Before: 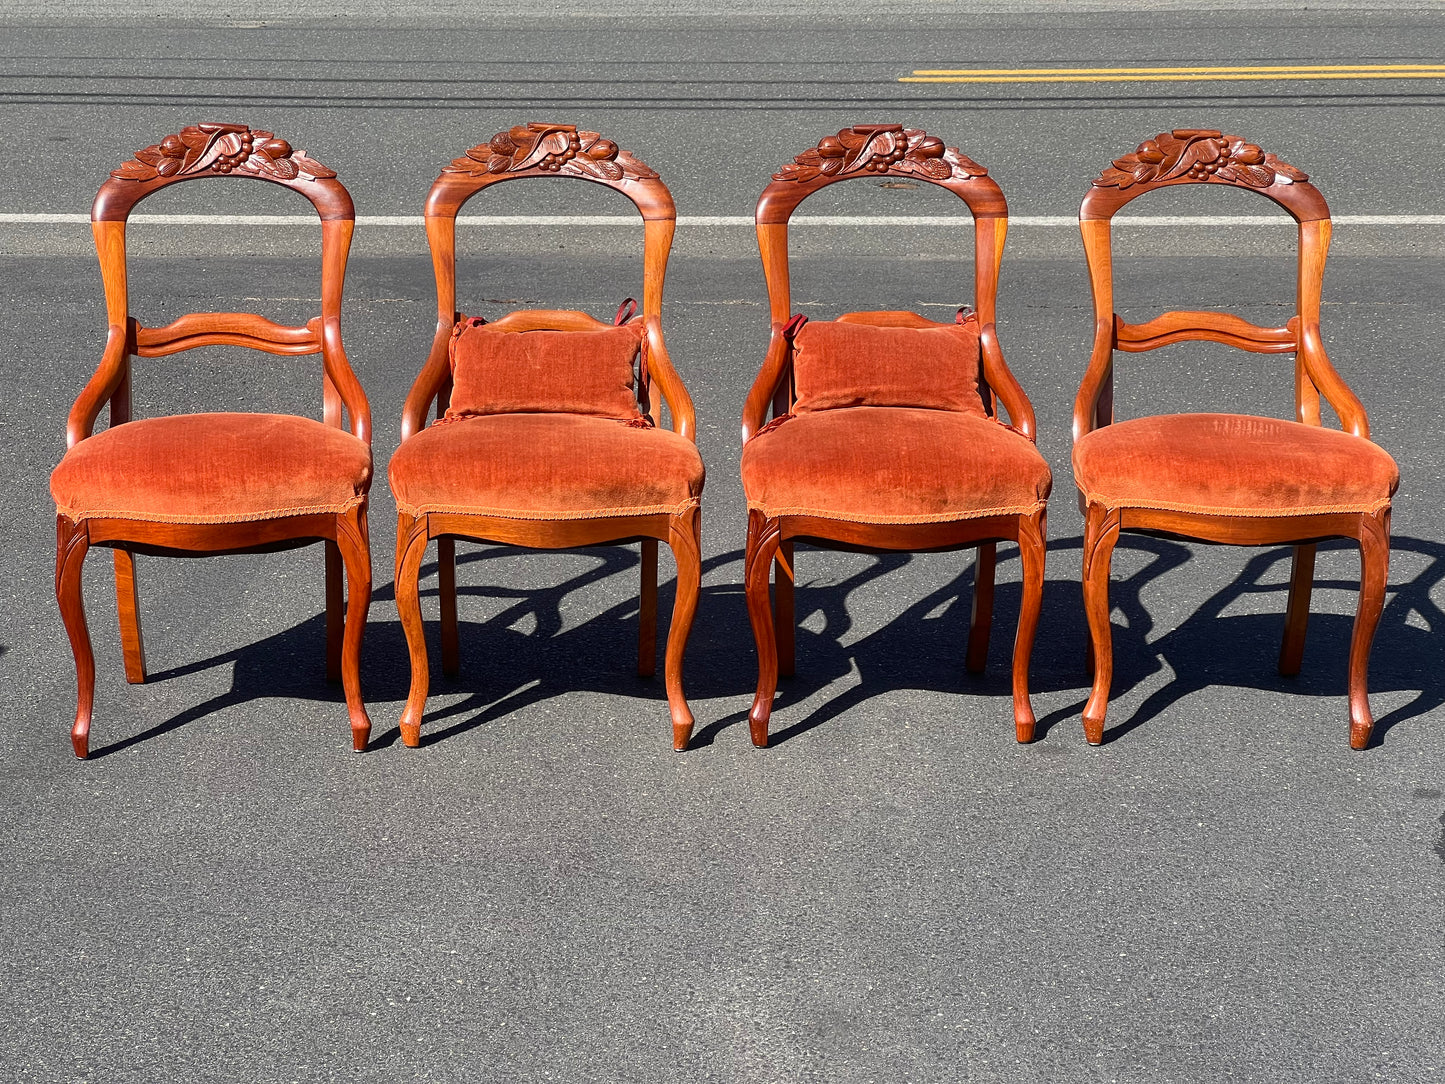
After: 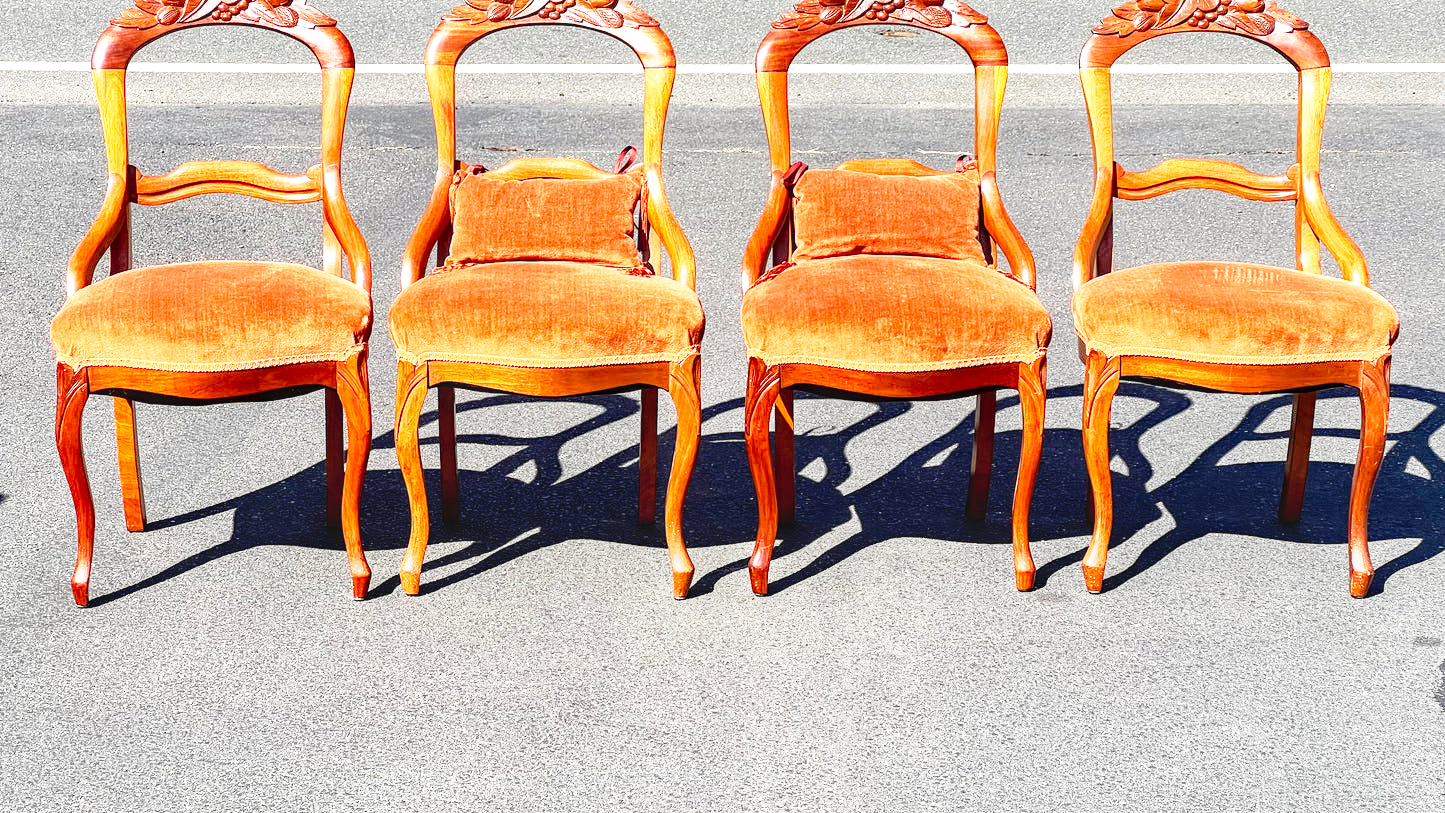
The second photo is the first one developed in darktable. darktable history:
crop: top 14.033%, bottom 10.933%
base curve: curves: ch0 [(0, 0) (0.012, 0.01) (0.073, 0.168) (0.31, 0.711) (0.645, 0.957) (1, 1)], preserve colors none
exposure: black level correction -0.002, exposure 0.537 EV, compensate highlight preservation false
local contrast: on, module defaults
haze removal: compatibility mode true, adaptive false
